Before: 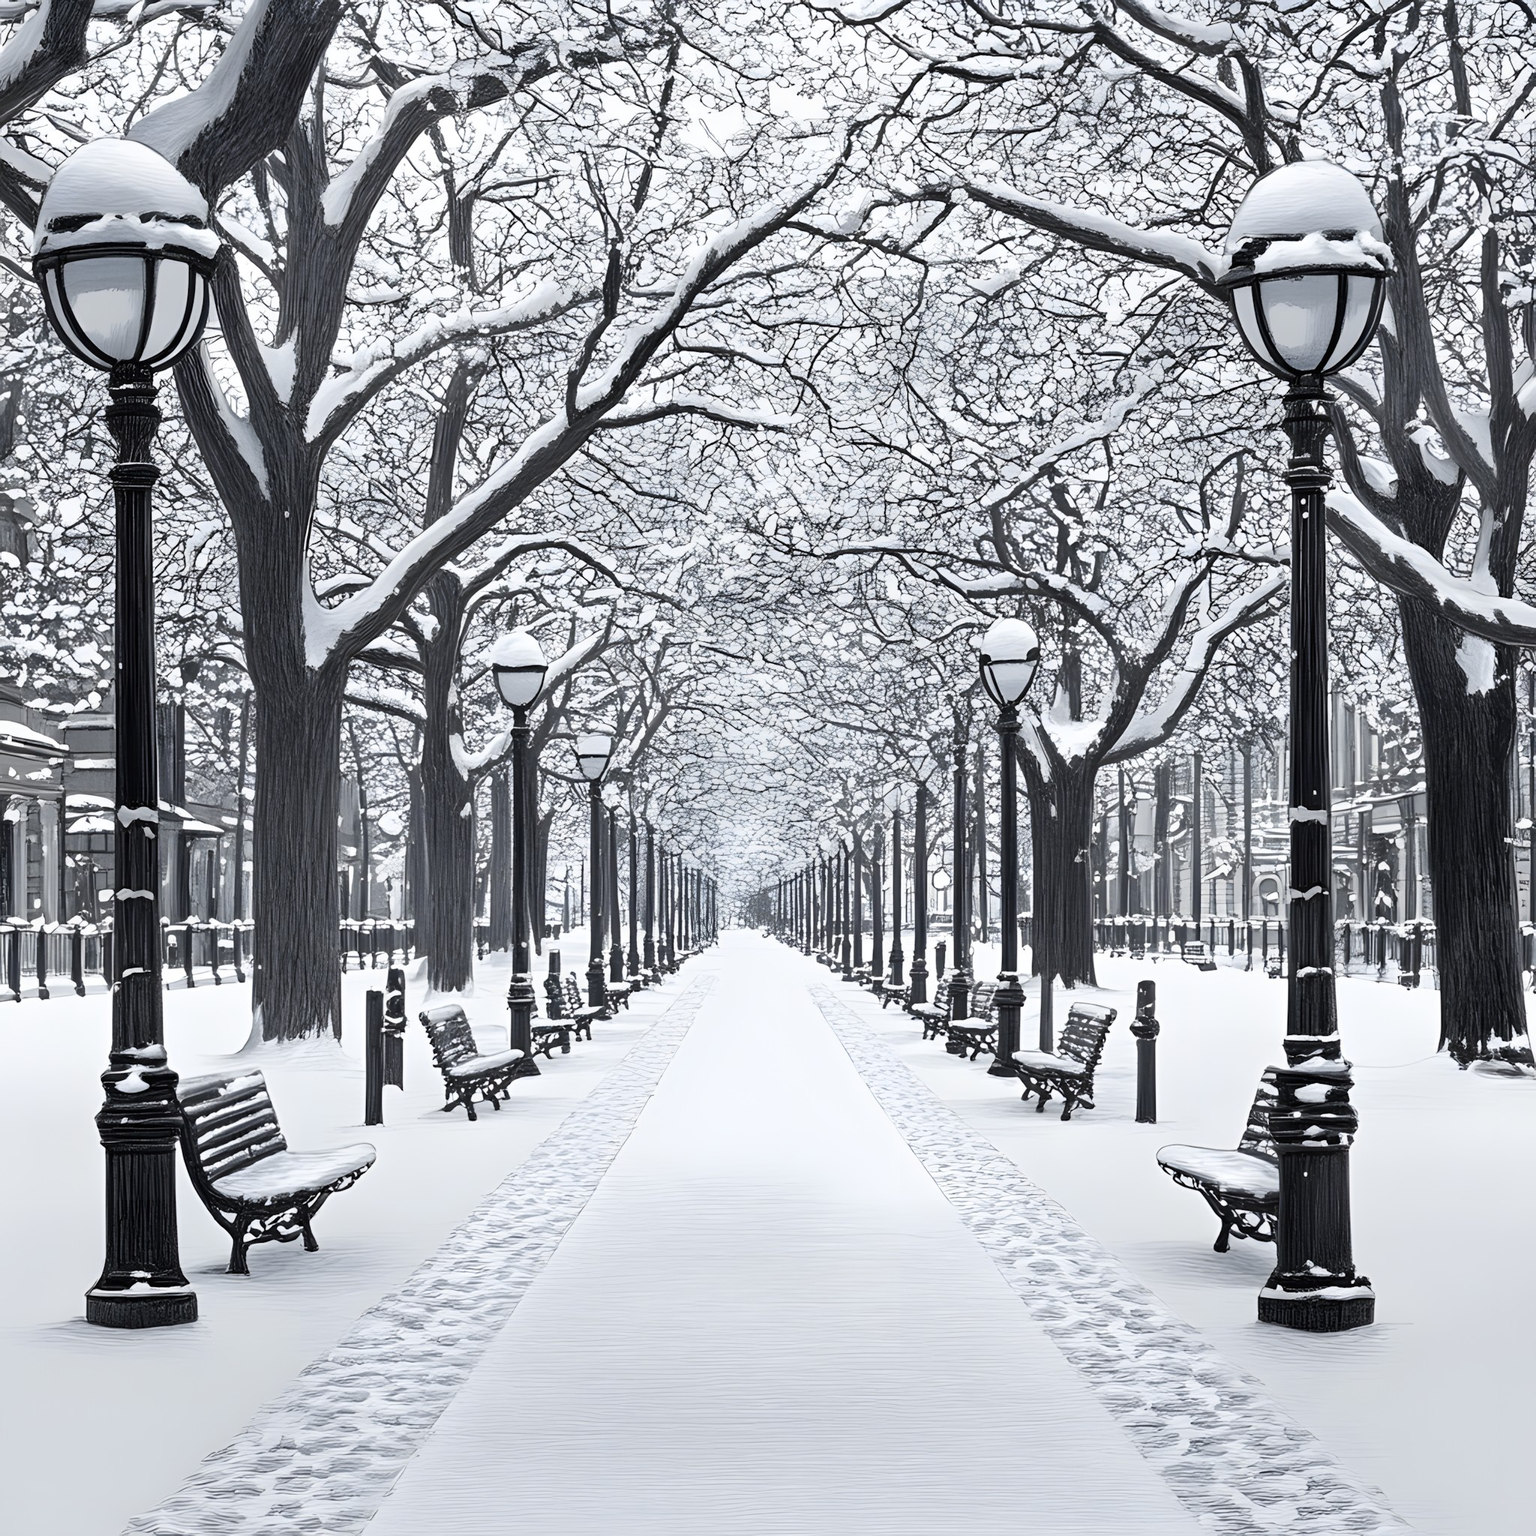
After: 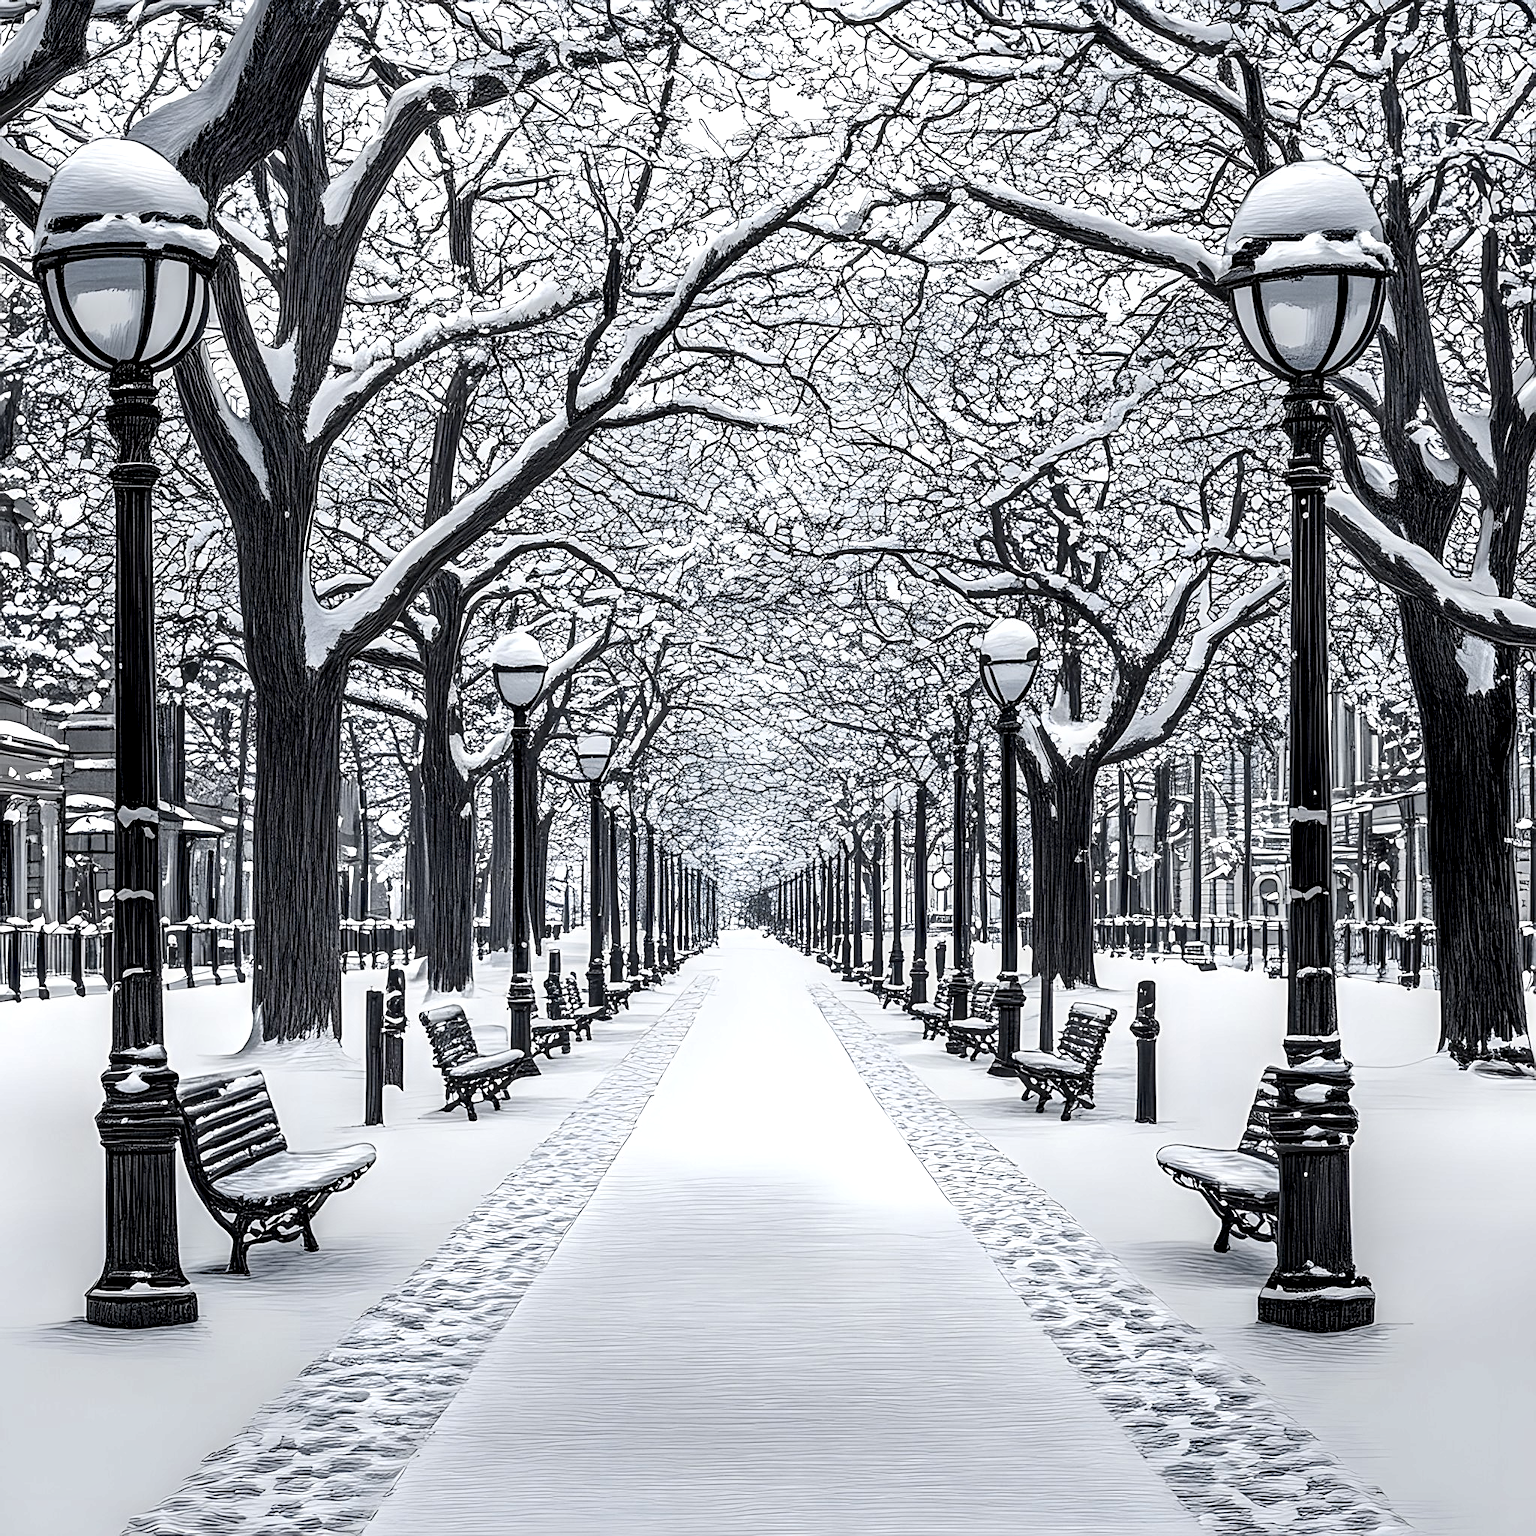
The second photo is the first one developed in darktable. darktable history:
local contrast: highlights 22%, detail 196%
haze removal: on, module defaults
sharpen: amount 0.463
exposure: compensate highlight preservation false
